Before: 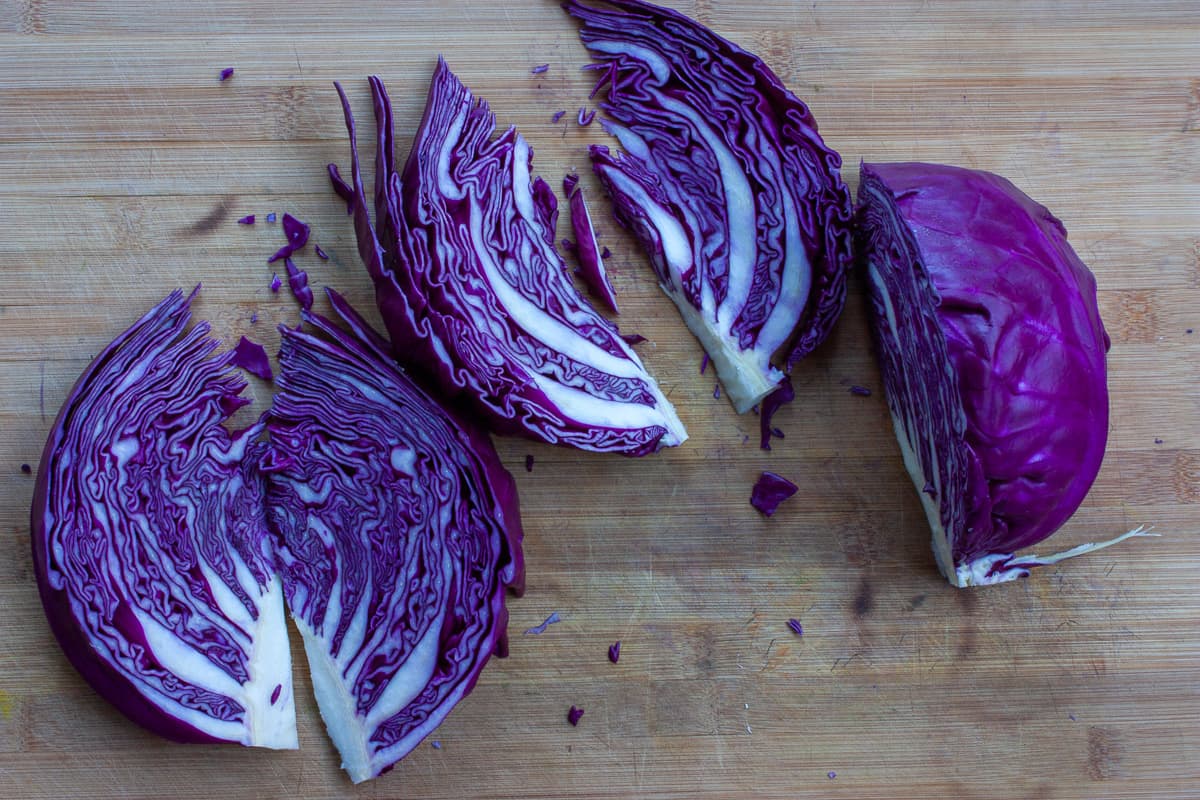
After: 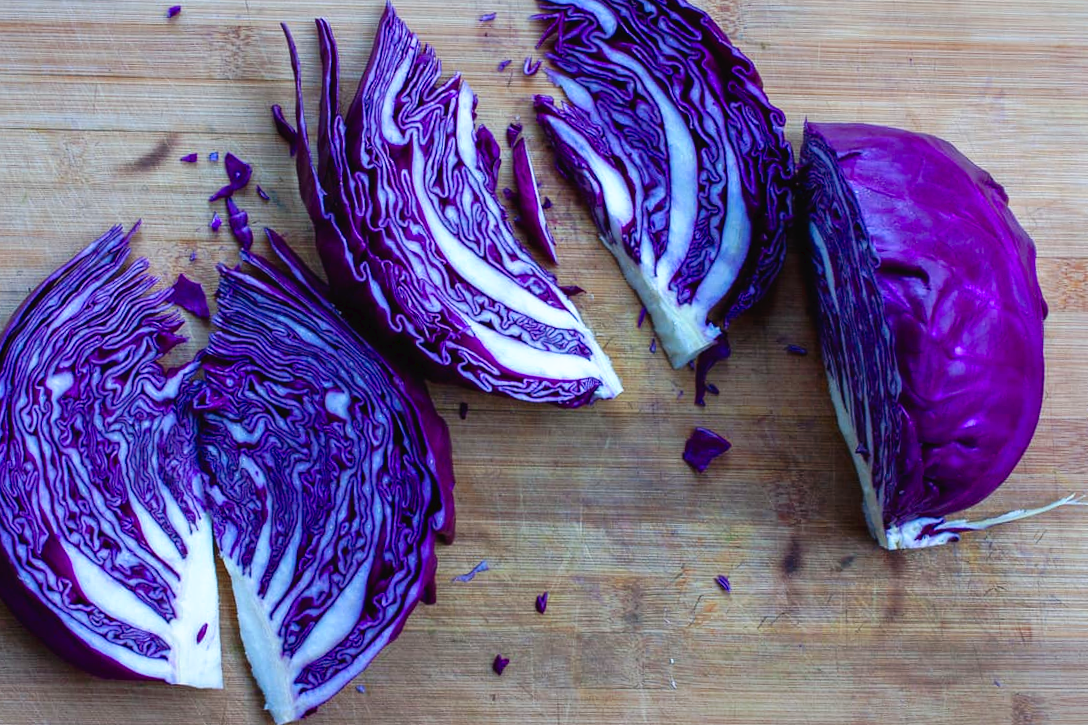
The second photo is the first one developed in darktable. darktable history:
tone curve: curves: ch0 [(0, 0) (0.003, 0.025) (0.011, 0.025) (0.025, 0.029) (0.044, 0.035) (0.069, 0.053) (0.1, 0.083) (0.136, 0.118) (0.177, 0.163) (0.224, 0.22) (0.277, 0.295) (0.335, 0.371) (0.399, 0.444) (0.468, 0.524) (0.543, 0.618) (0.623, 0.702) (0.709, 0.79) (0.801, 0.89) (0.898, 0.973) (1, 1)], preserve colors none
crop and rotate: angle -1.96°, left 3.097%, top 4.154%, right 1.586%, bottom 0.529%
contrast brightness saturation: contrast 0.08, saturation 0.2
